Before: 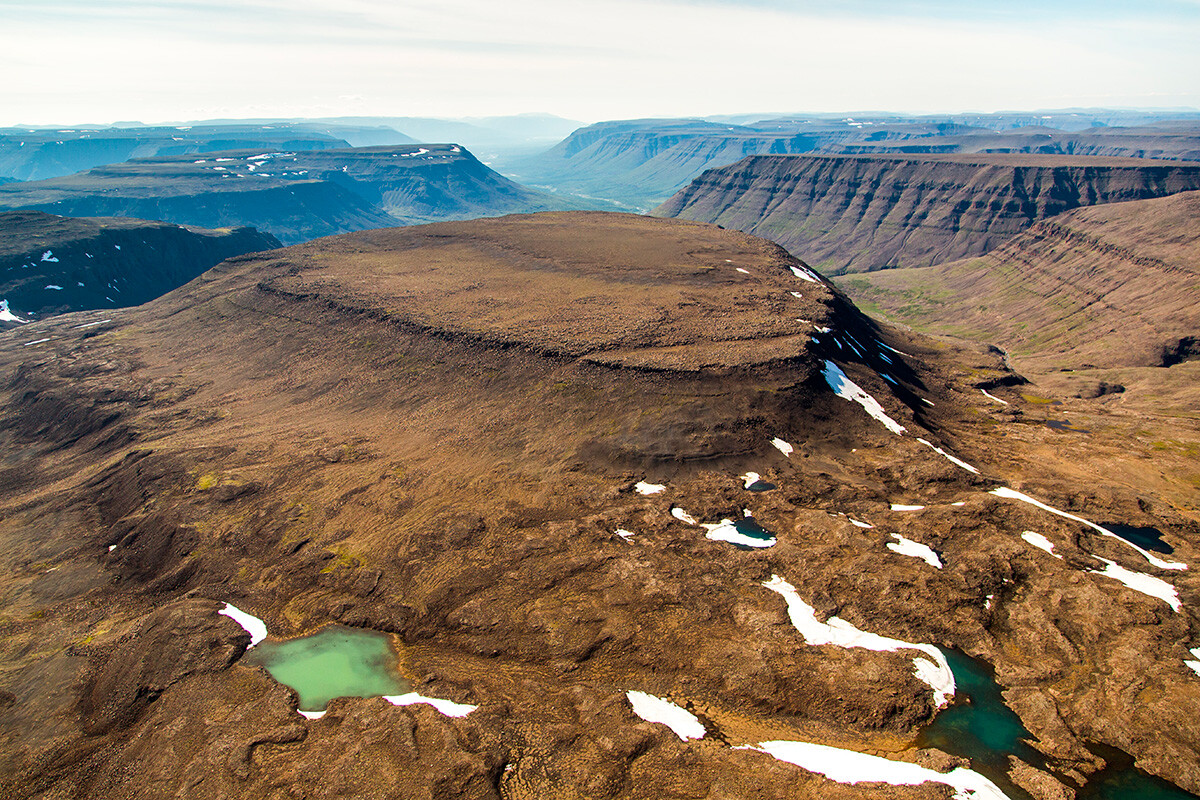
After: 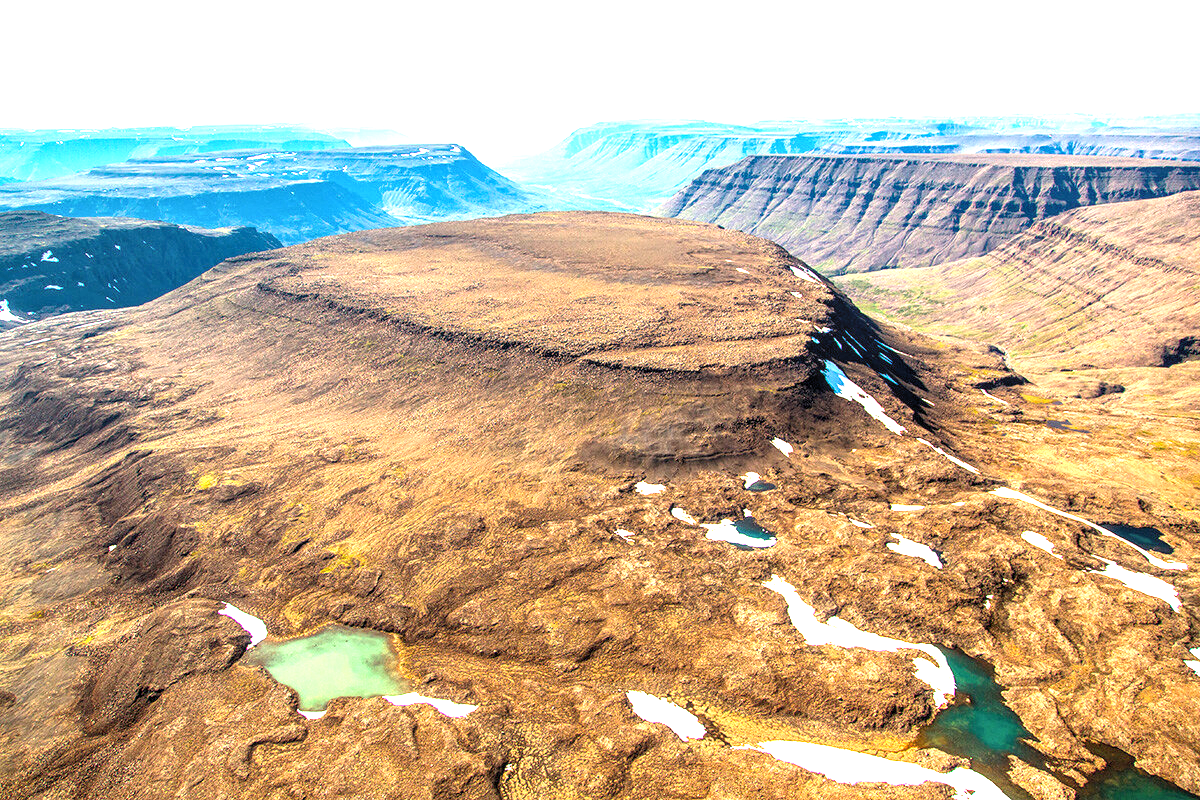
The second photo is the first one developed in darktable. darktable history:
local contrast: on, module defaults
levels: levels [0.018, 0.493, 1]
exposure: black level correction 0, exposure 1.505 EV, compensate highlight preservation false
